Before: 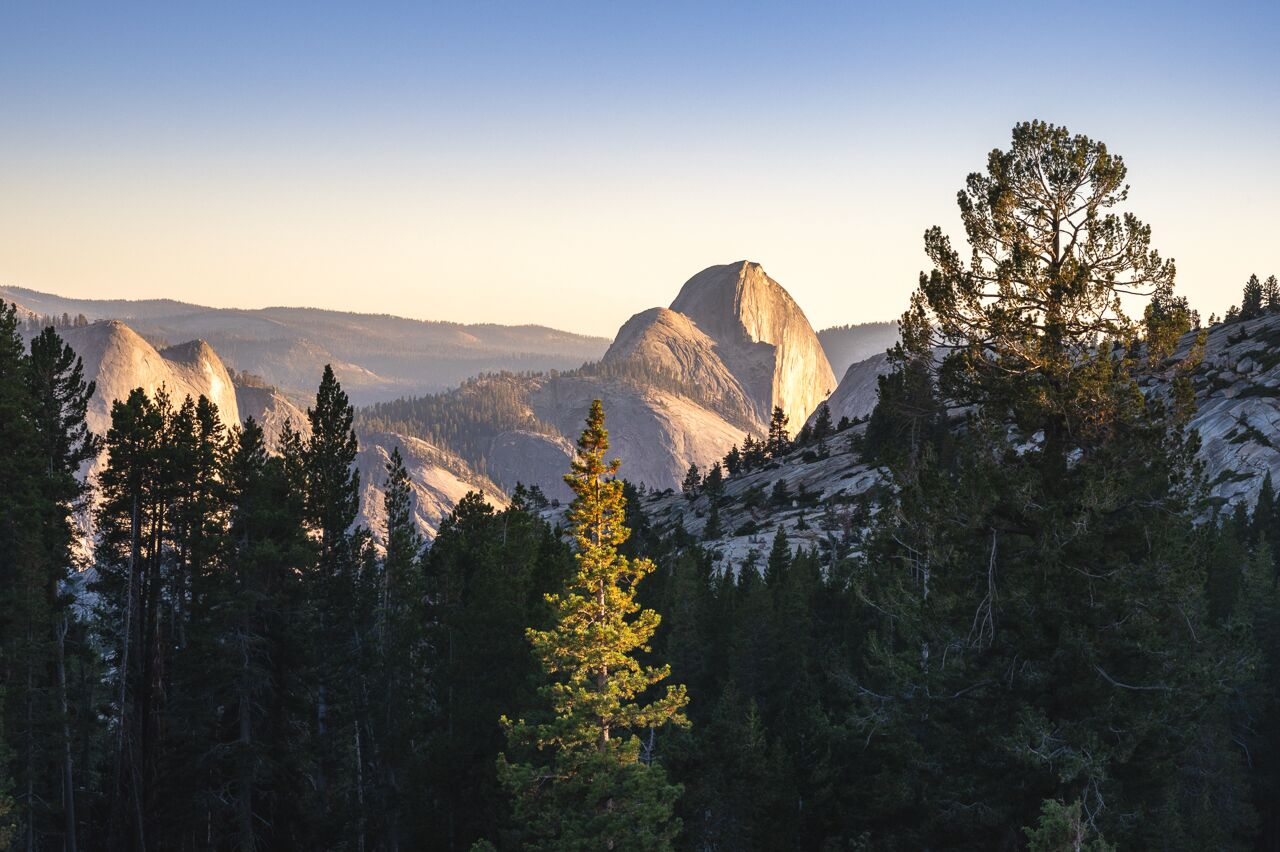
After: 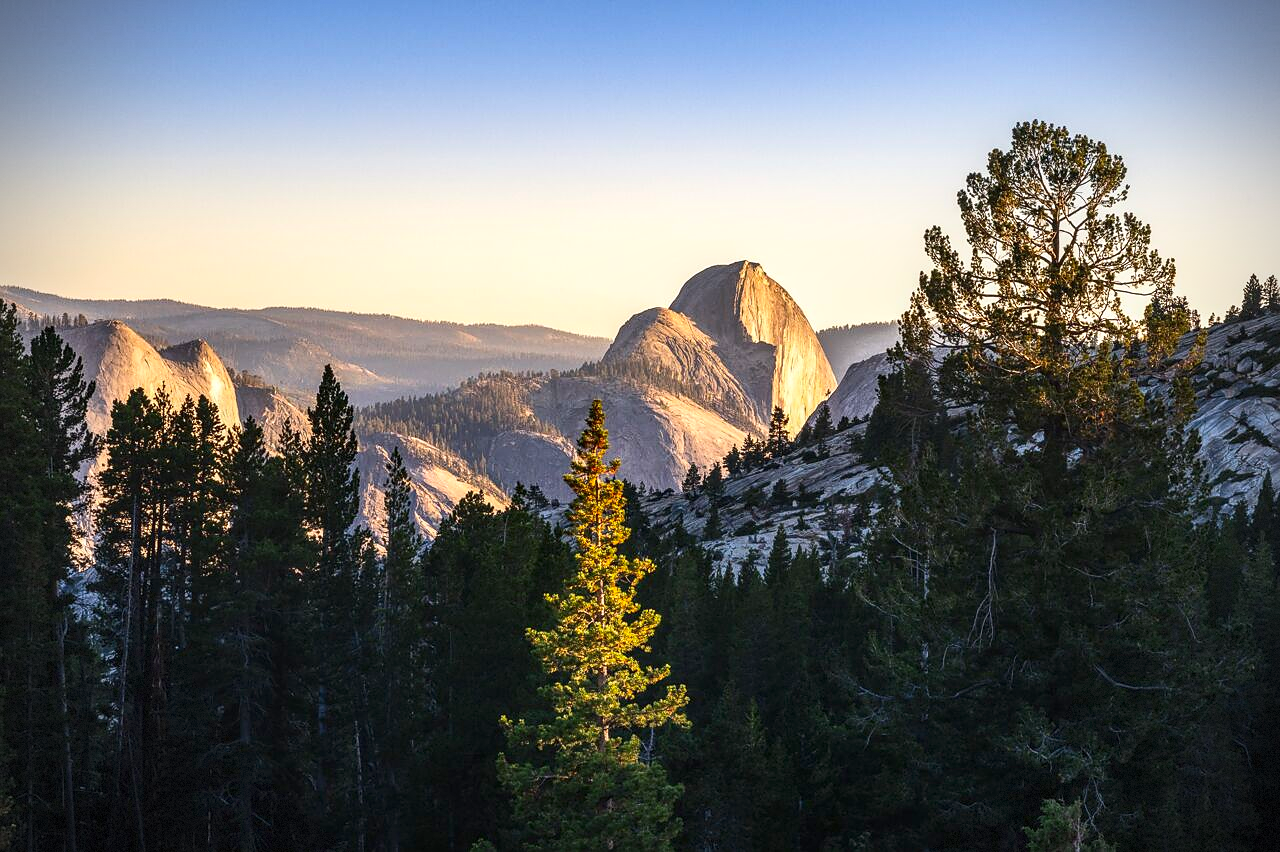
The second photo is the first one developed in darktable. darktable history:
contrast brightness saturation: contrast 0.16, saturation 0.32
vignetting: dithering 8-bit output, unbound false
local contrast: detail 130%
sharpen: radius 0.969, amount 0.604
